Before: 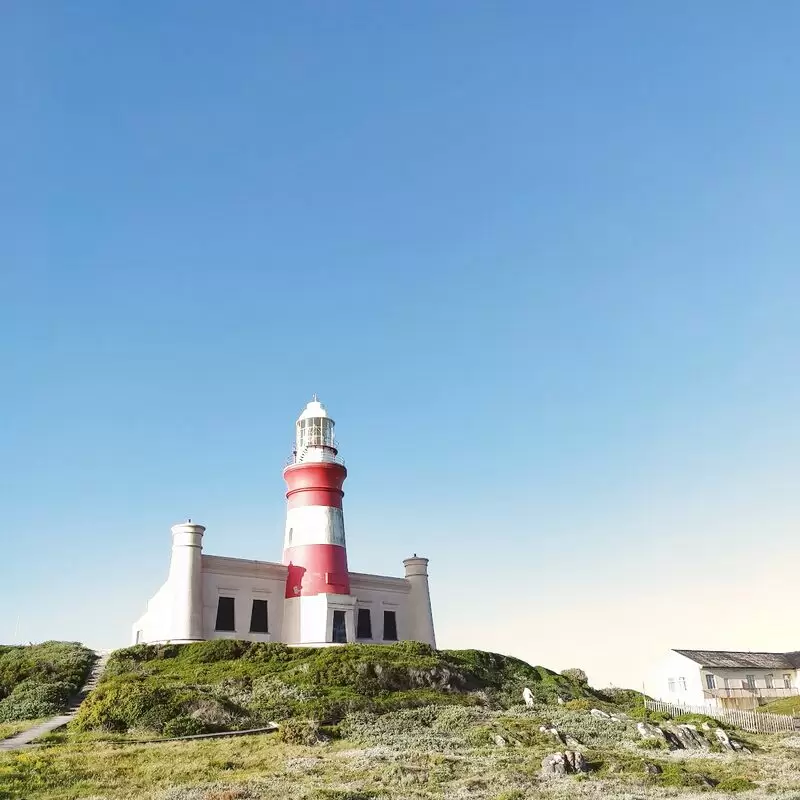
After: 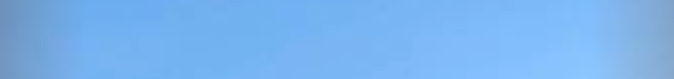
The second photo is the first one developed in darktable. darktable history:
crop and rotate: left 9.644%, top 9.491%, right 6.021%, bottom 80.509%
exposure: black level correction 0.001, exposure 0.5 EV, compensate exposure bias true, compensate highlight preservation false
vignetting: fall-off start 75%, brightness -0.692, width/height ratio 1.084
